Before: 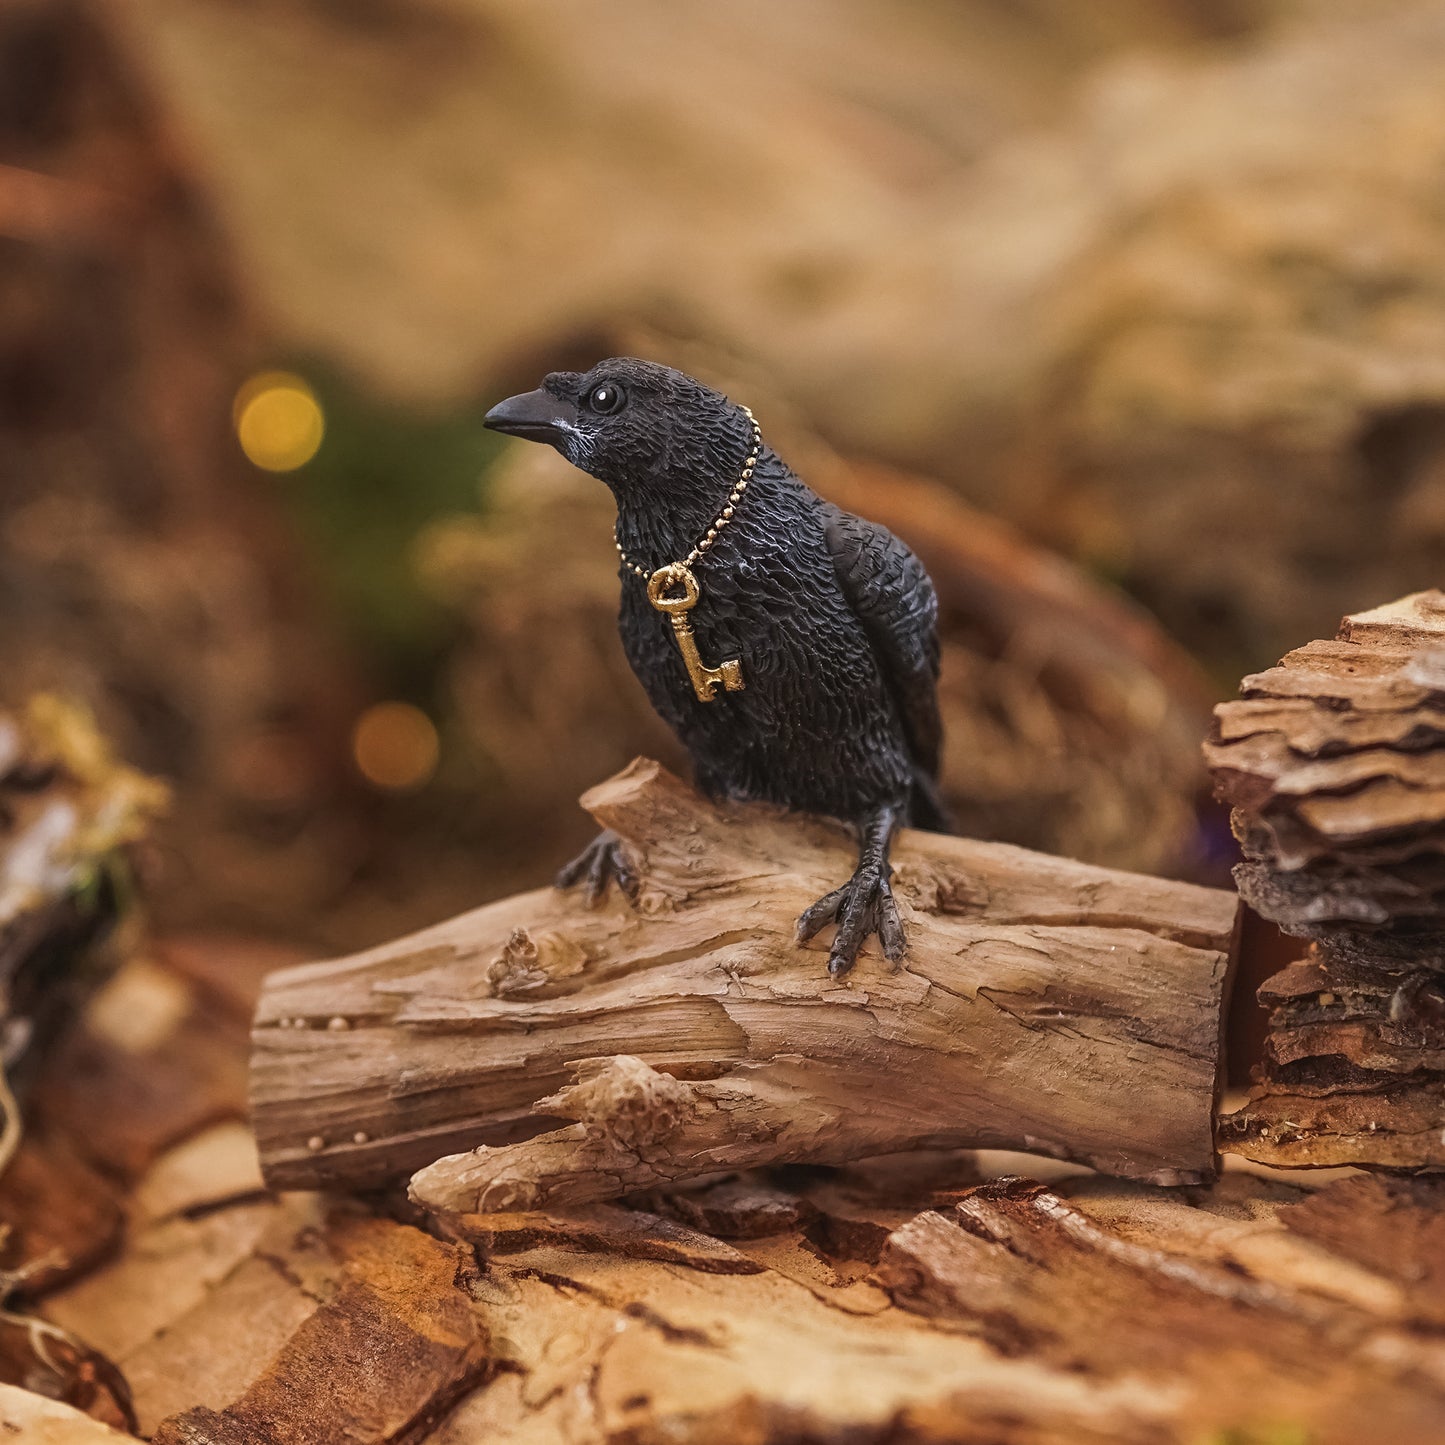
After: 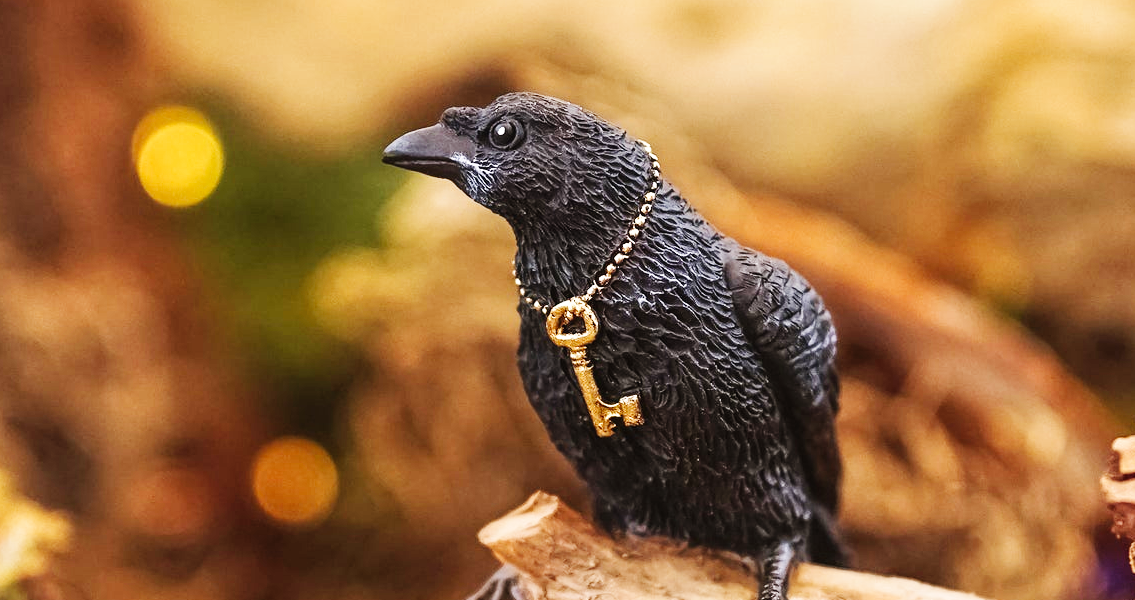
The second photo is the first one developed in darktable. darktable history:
crop: left 7.036%, top 18.398%, right 14.379%, bottom 40.043%
base curve: curves: ch0 [(0, 0.003) (0.001, 0.002) (0.006, 0.004) (0.02, 0.022) (0.048, 0.086) (0.094, 0.234) (0.162, 0.431) (0.258, 0.629) (0.385, 0.8) (0.548, 0.918) (0.751, 0.988) (1, 1)], preserve colors none
